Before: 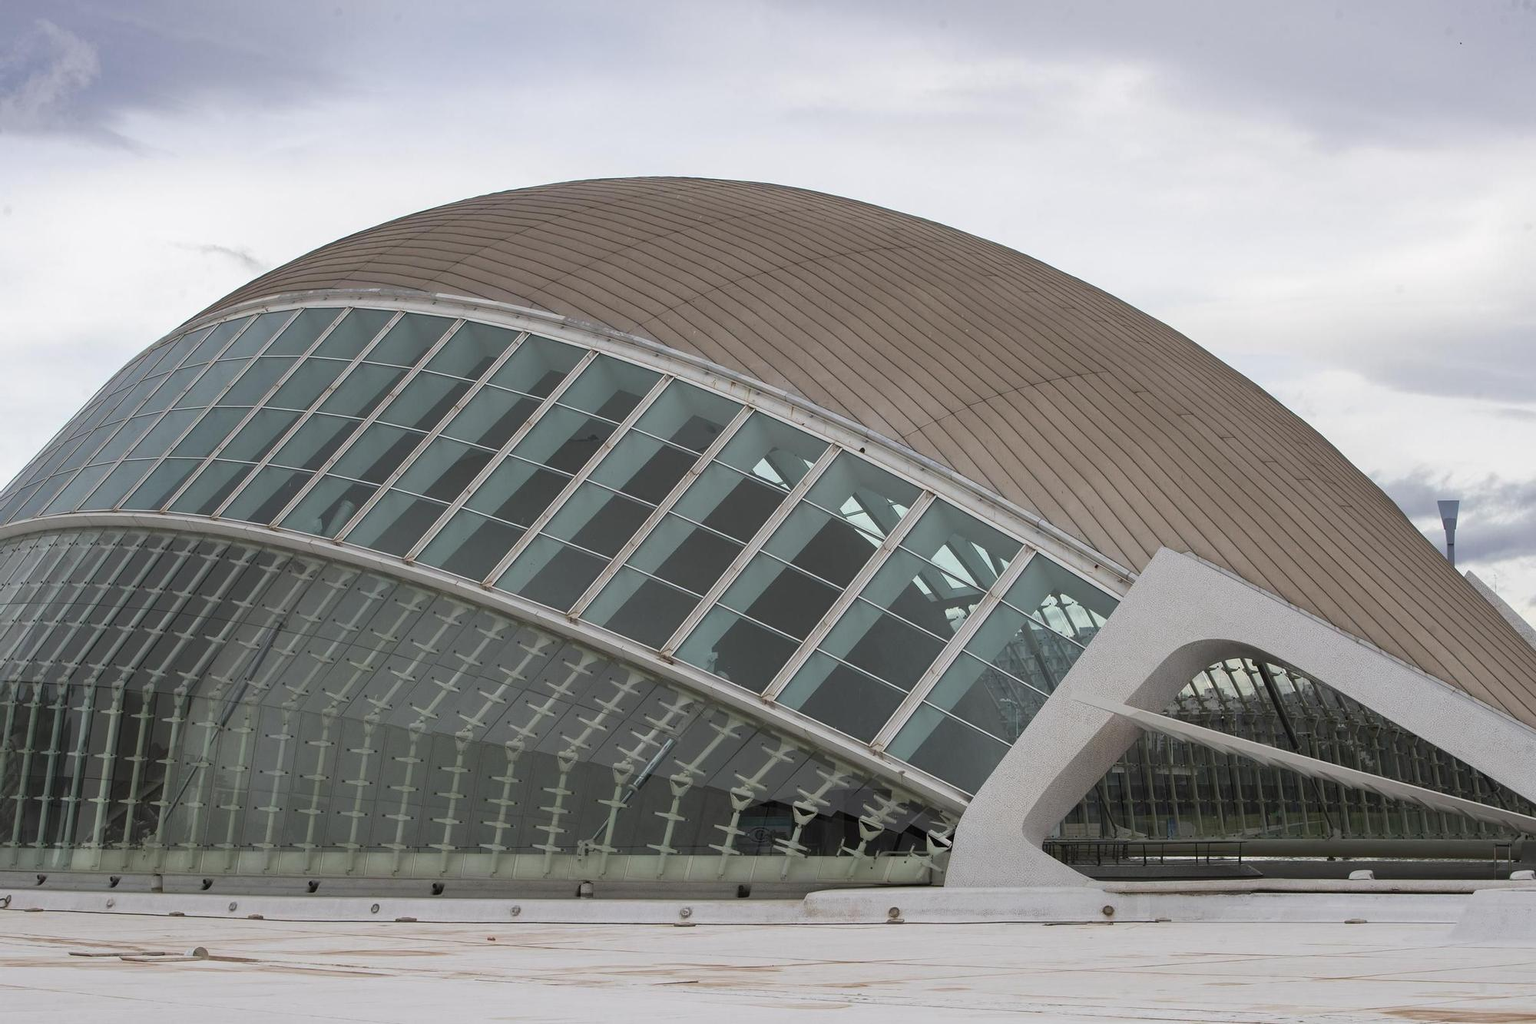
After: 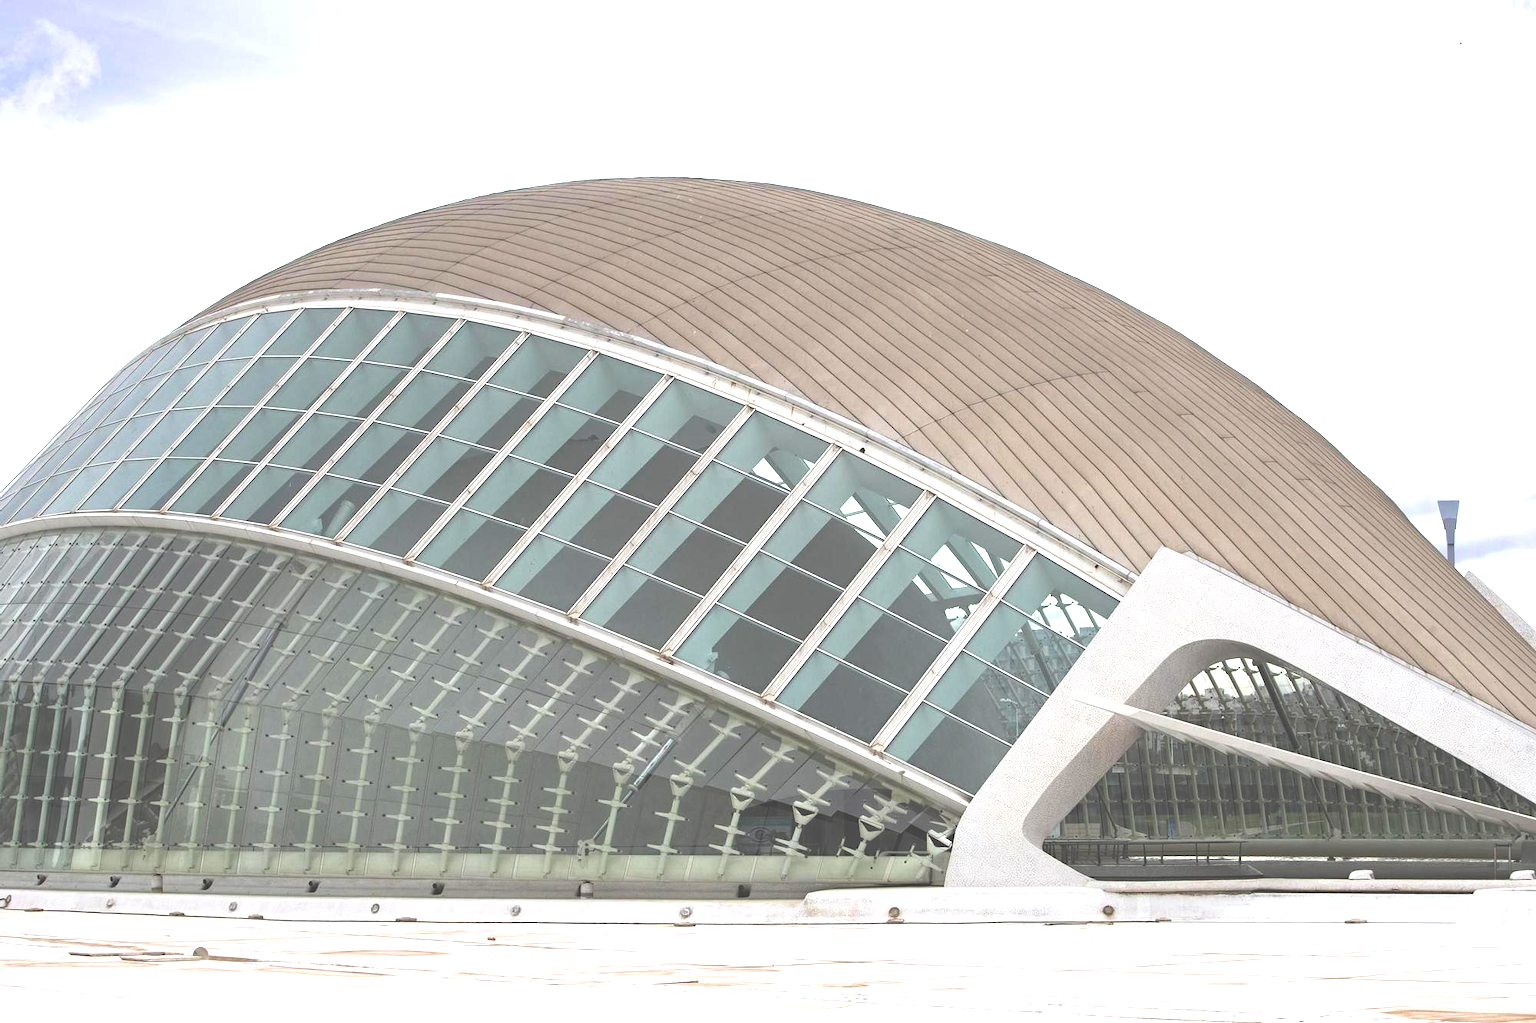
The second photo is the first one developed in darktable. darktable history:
exposure: black level correction -0.023, exposure 1.395 EV, compensate exposure bias true, compensate highlight preservation false
haze removal: compatibility mode true, adaptive false
